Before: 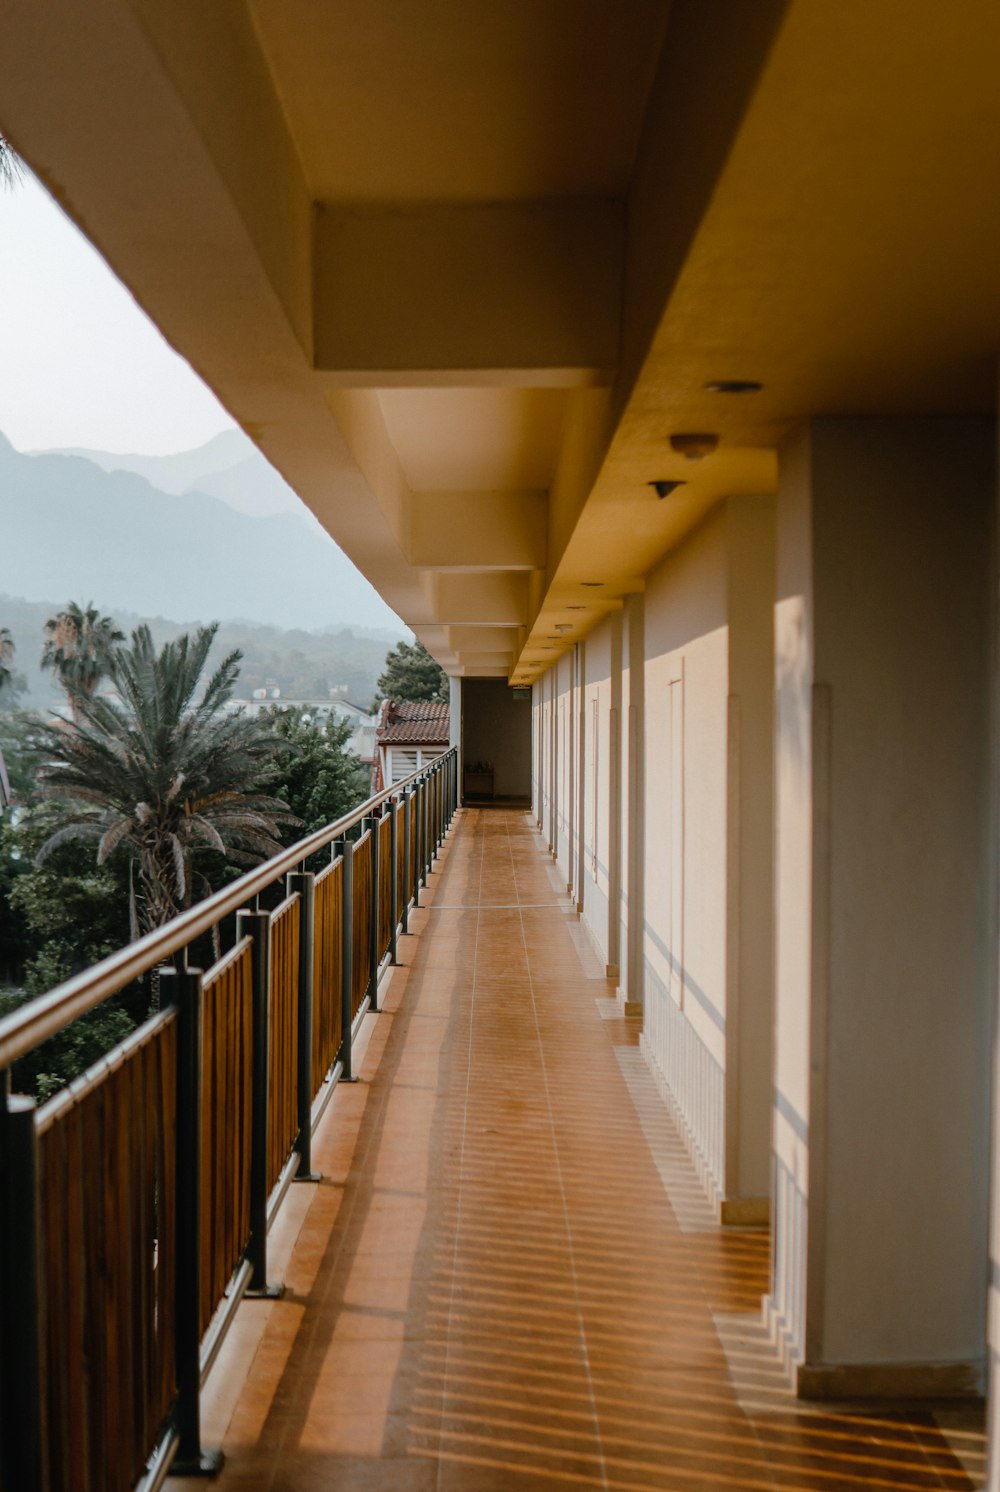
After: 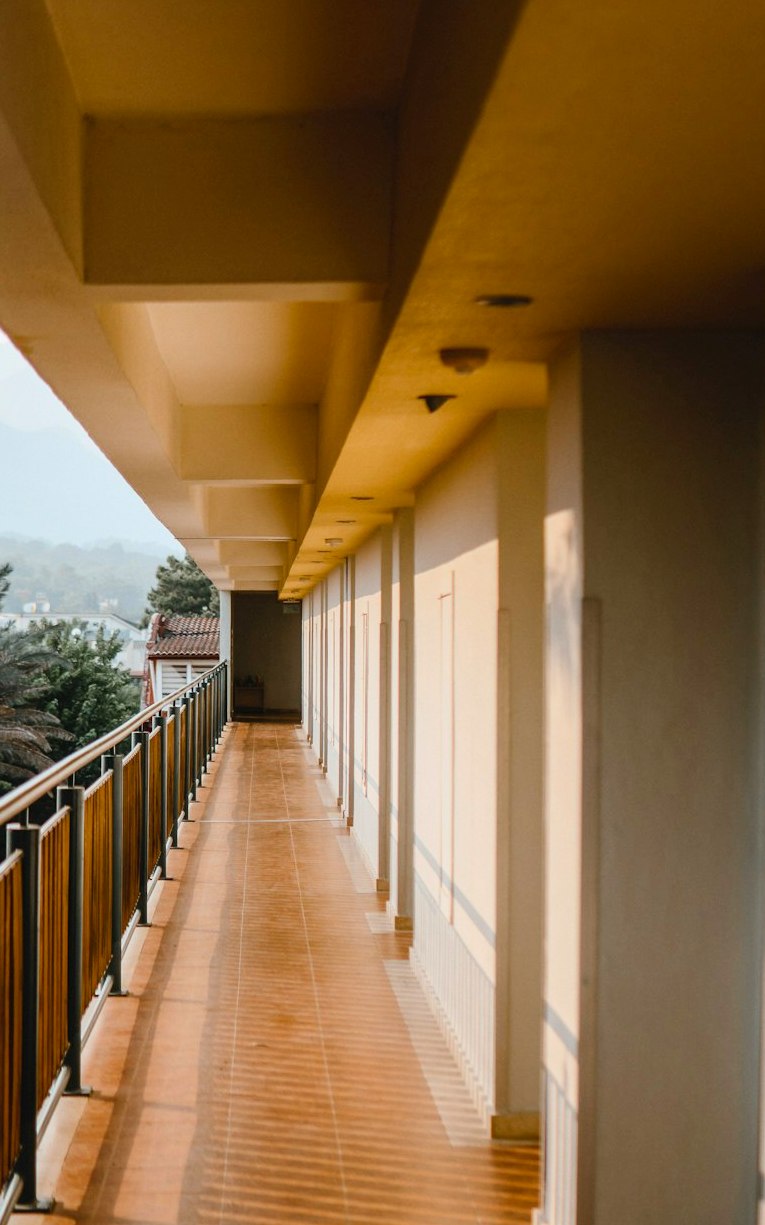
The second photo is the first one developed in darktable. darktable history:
contrast brightness saturation: contrast 0.2, brightness 0.16, saturation 0.22
crop: left 23.095%, top 5.827%, bottom 11.854%
